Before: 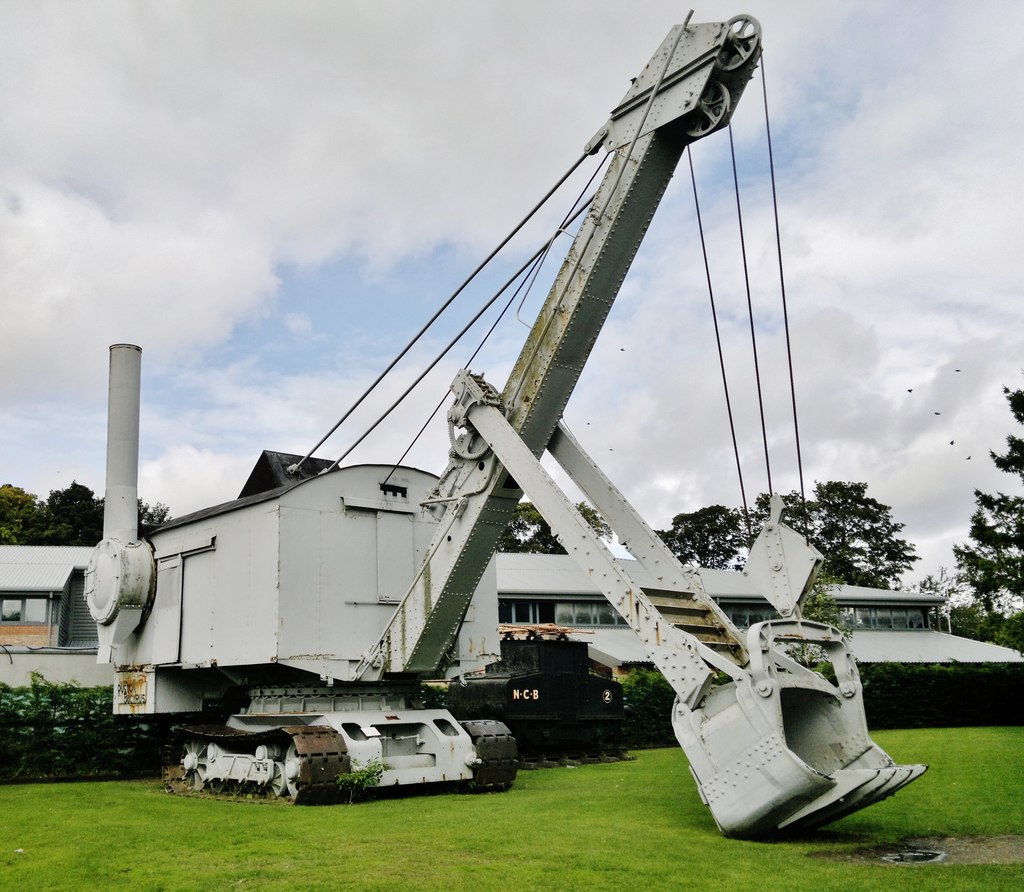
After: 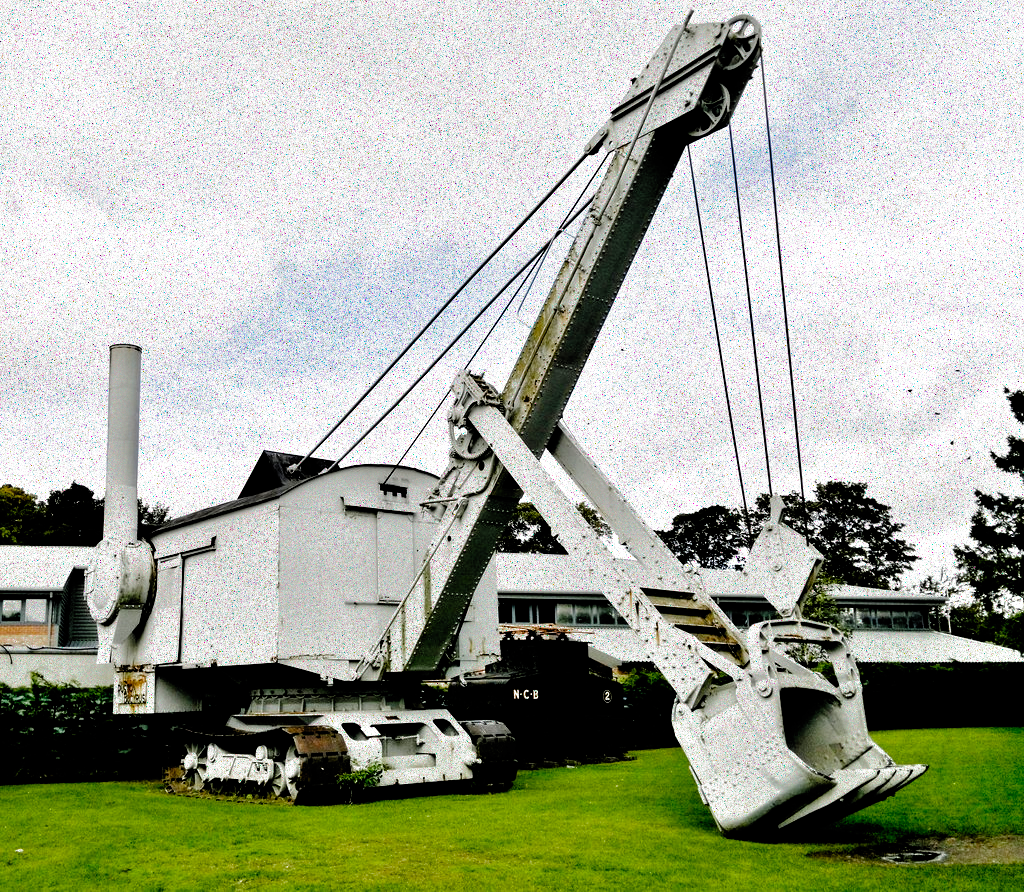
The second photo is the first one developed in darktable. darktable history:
filmic rgb: black relative exposure -3.55 EV, white relative exposure 2.29 EV, threshold -0.324 EV, transition 3.19 EV, structure ↔ texture 99.53%, hardness 3.41, preserve chrominance no, color science v5 (2021), enable highlight reconstruction true
